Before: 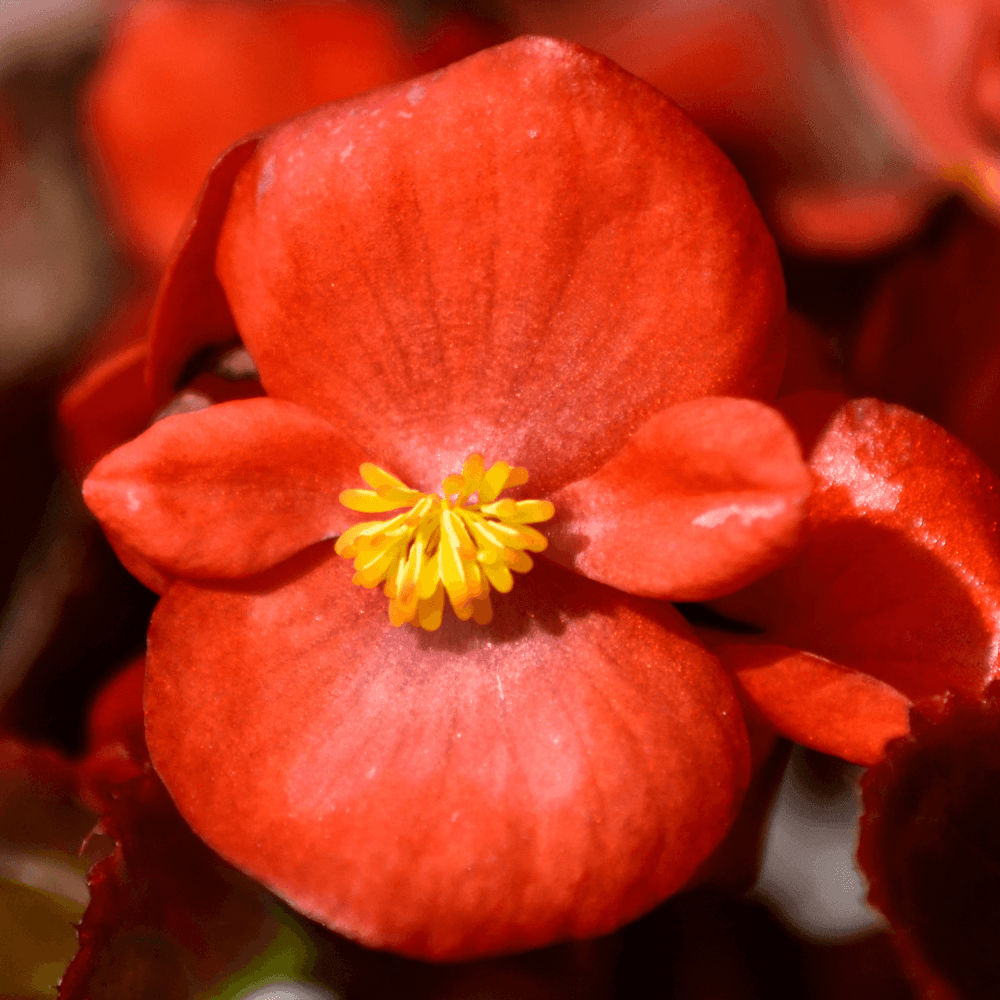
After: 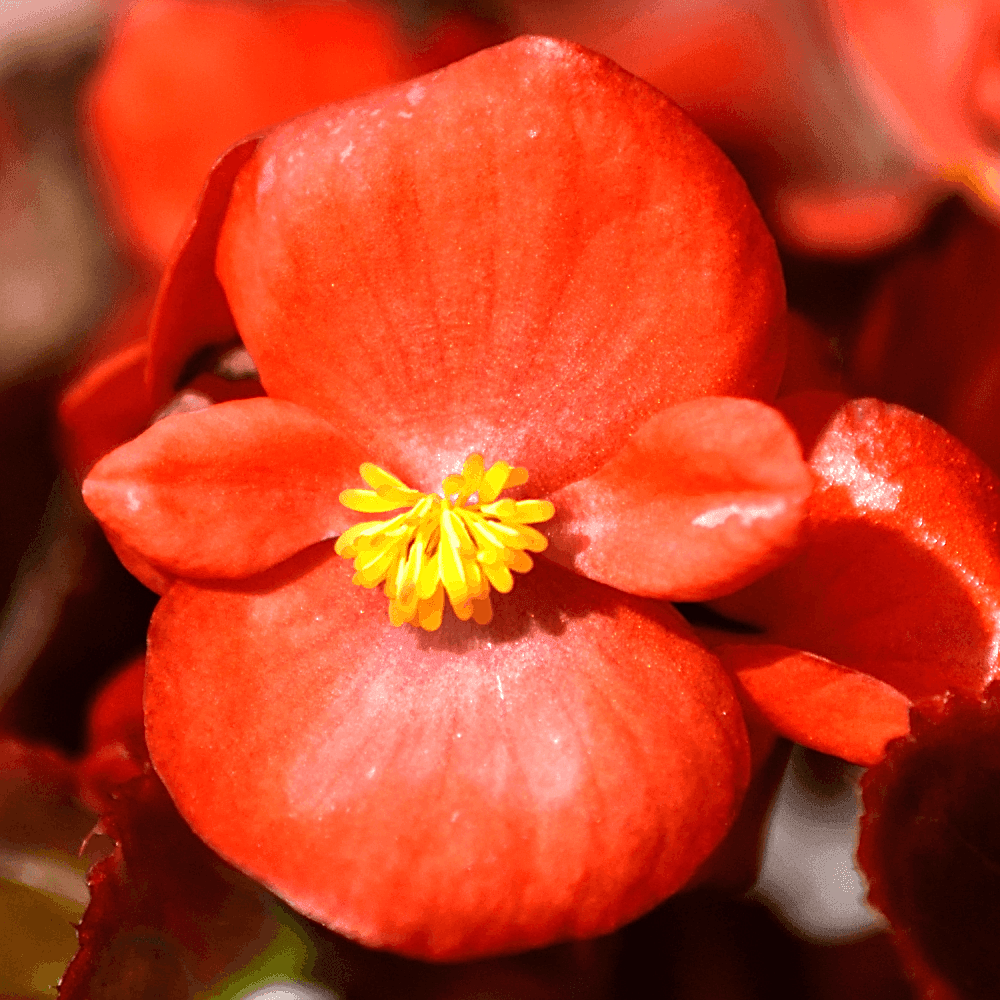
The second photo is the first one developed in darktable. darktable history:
exposure: black level correction 0, exposure 0.692 EV, compensate highlight preservation false
tone equalizer: on, module defaults
sharpen: on, module defaults
